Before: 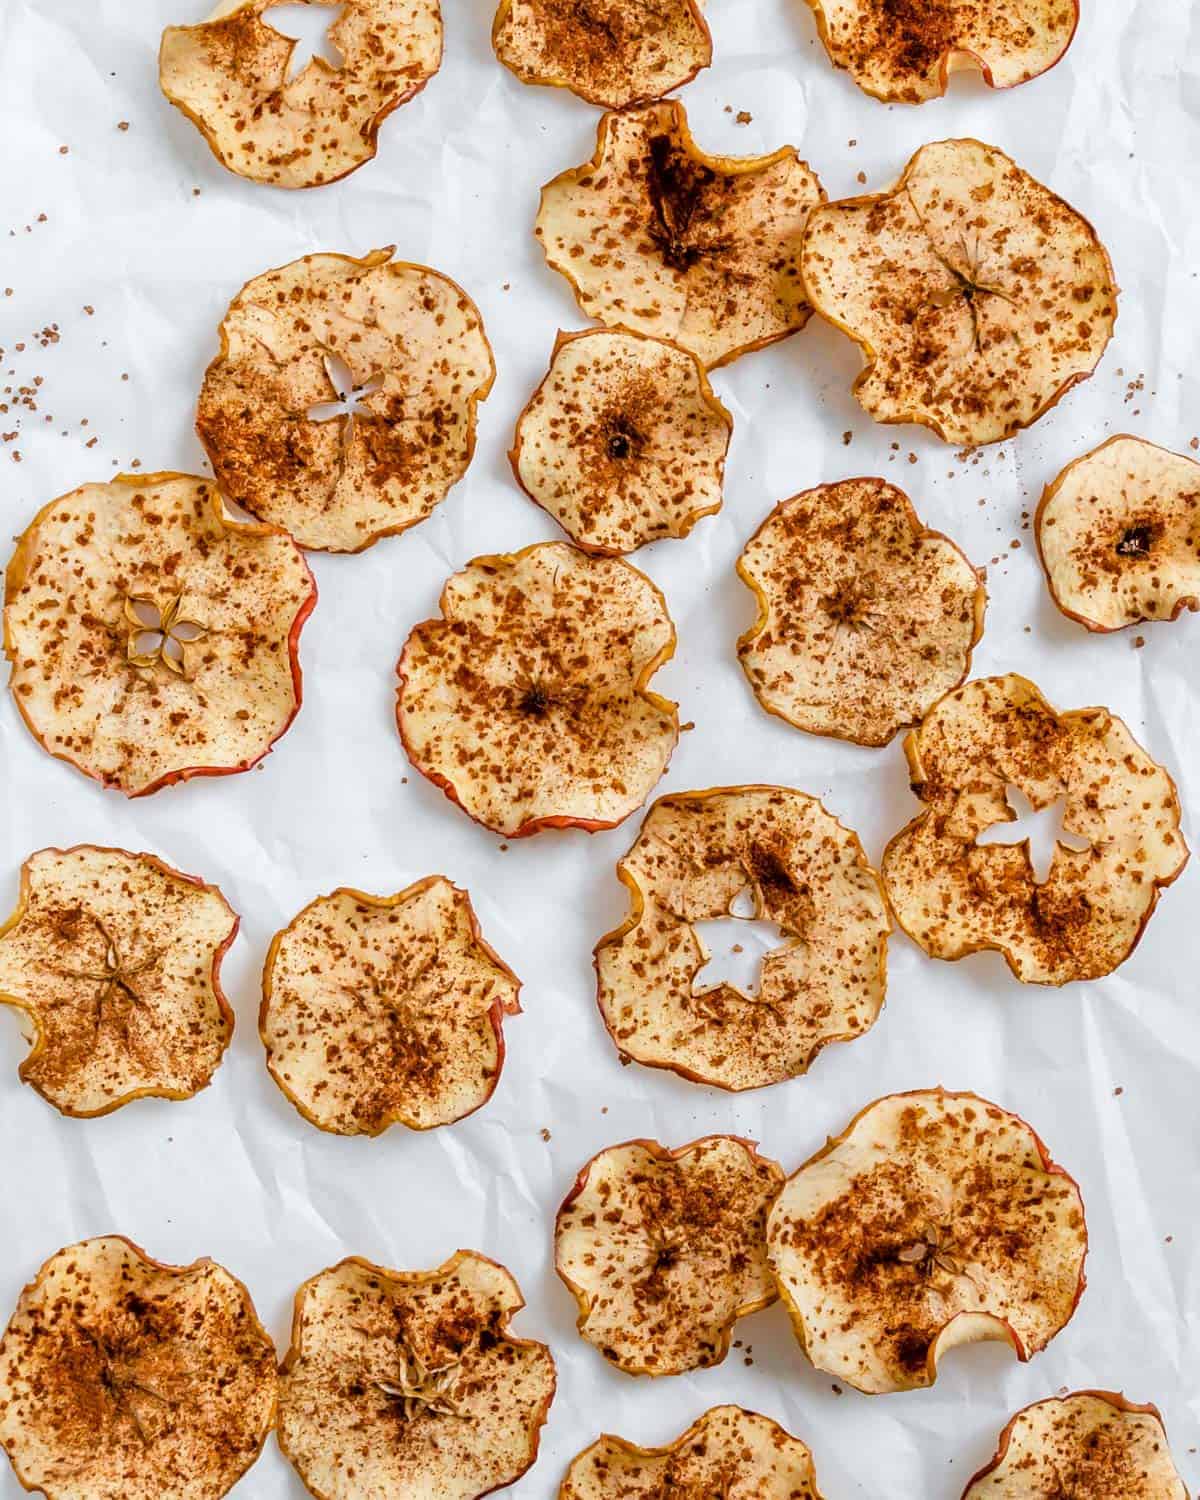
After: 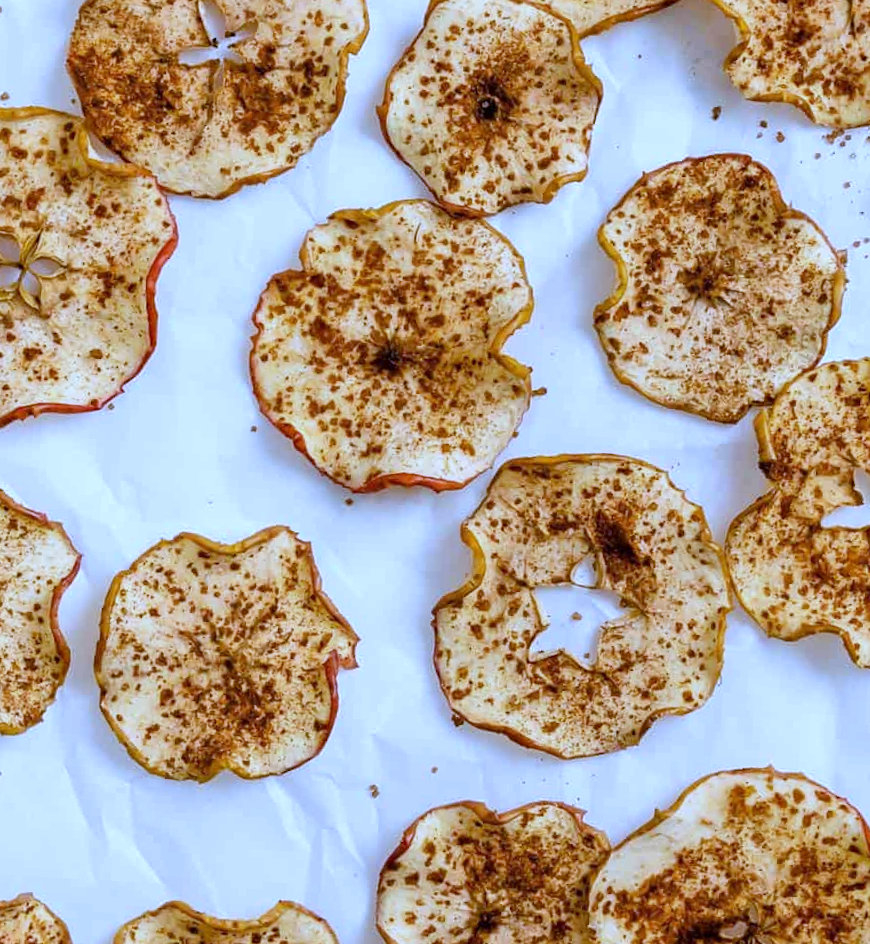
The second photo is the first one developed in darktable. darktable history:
crop and rotate: angle -3.37°, left 9.79%, top 20.73%, right 12.42%, bottom 11.82%
white balance: red 0.871, blue 1.249
